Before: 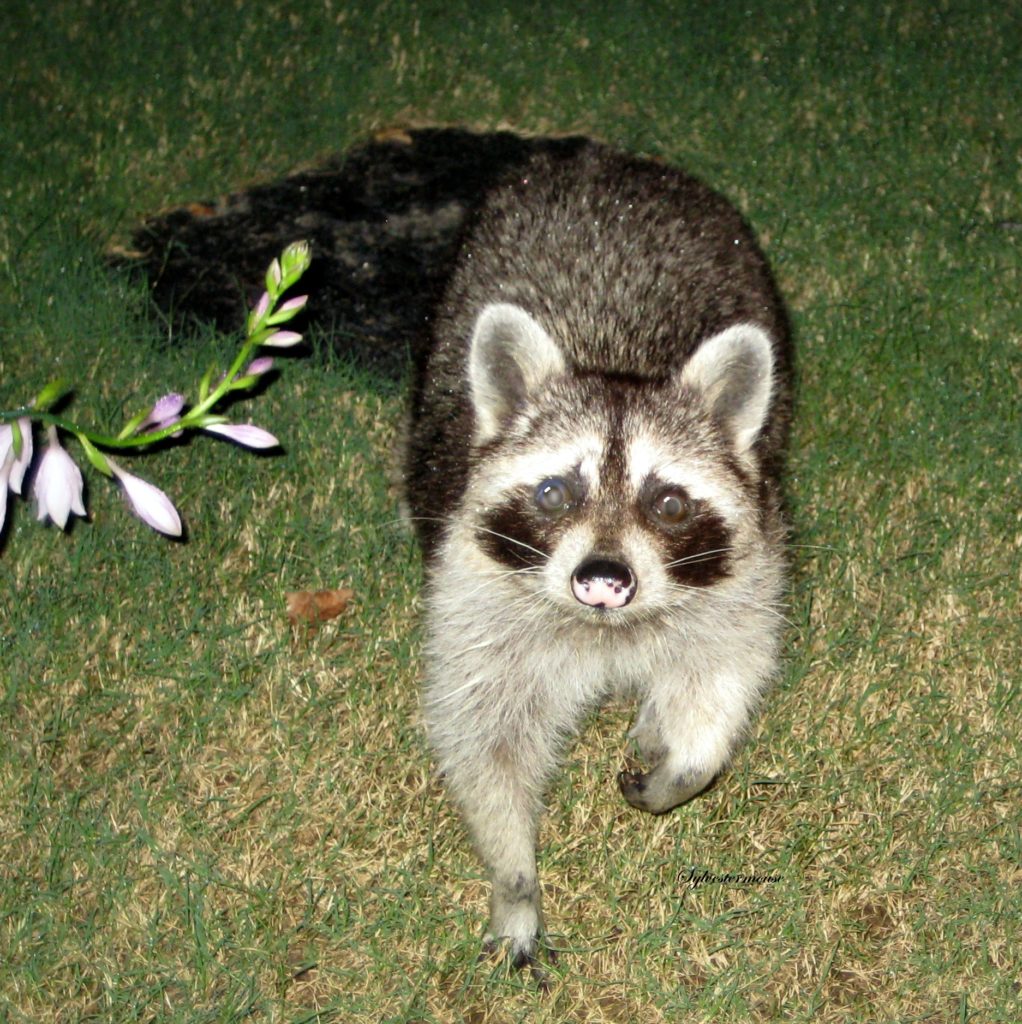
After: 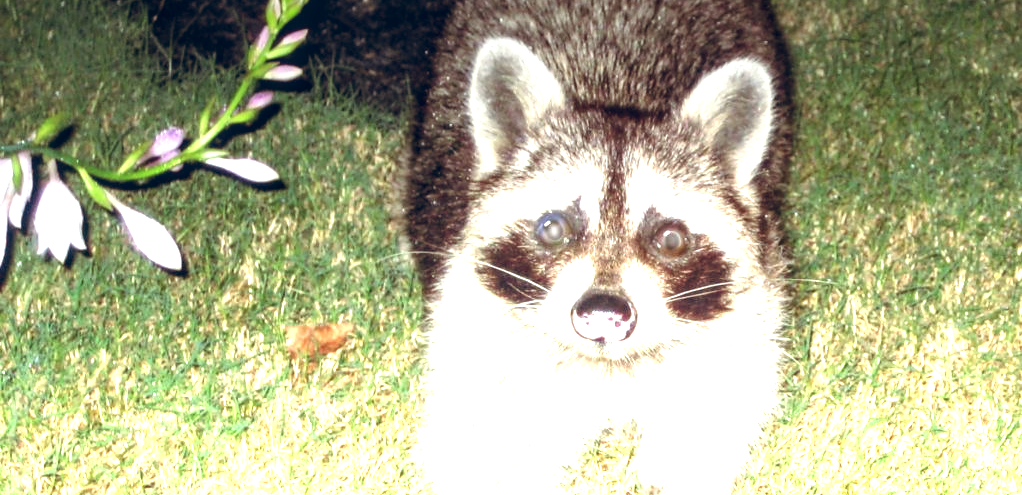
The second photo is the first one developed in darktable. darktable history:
crop and rotate: top 26.056%, bottom 25.543%
color balance rgb: shadows lift › chroma 9.92%, shadows lift › hue 45.12°, power › luminance 3.26%, power › hue 231.93°, global offset › luminance 0.4%, global offset › chroma 0.21%, global offset › hue 255.02°
local contrast: on, module defaults
graduated density: density -3.9 EV
